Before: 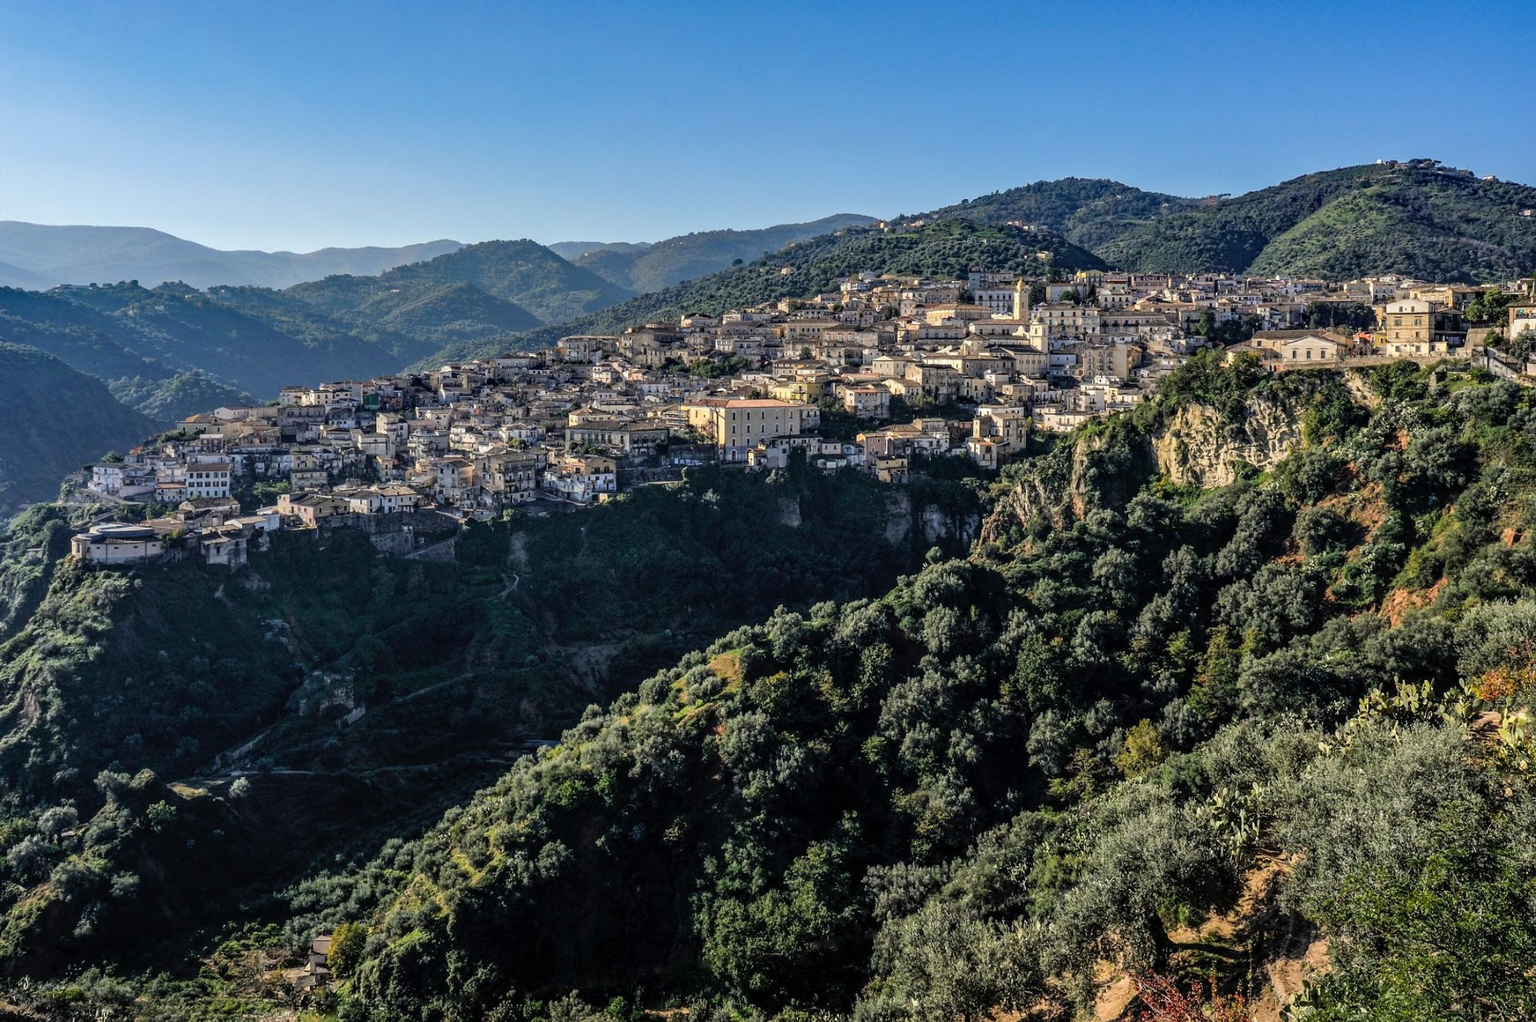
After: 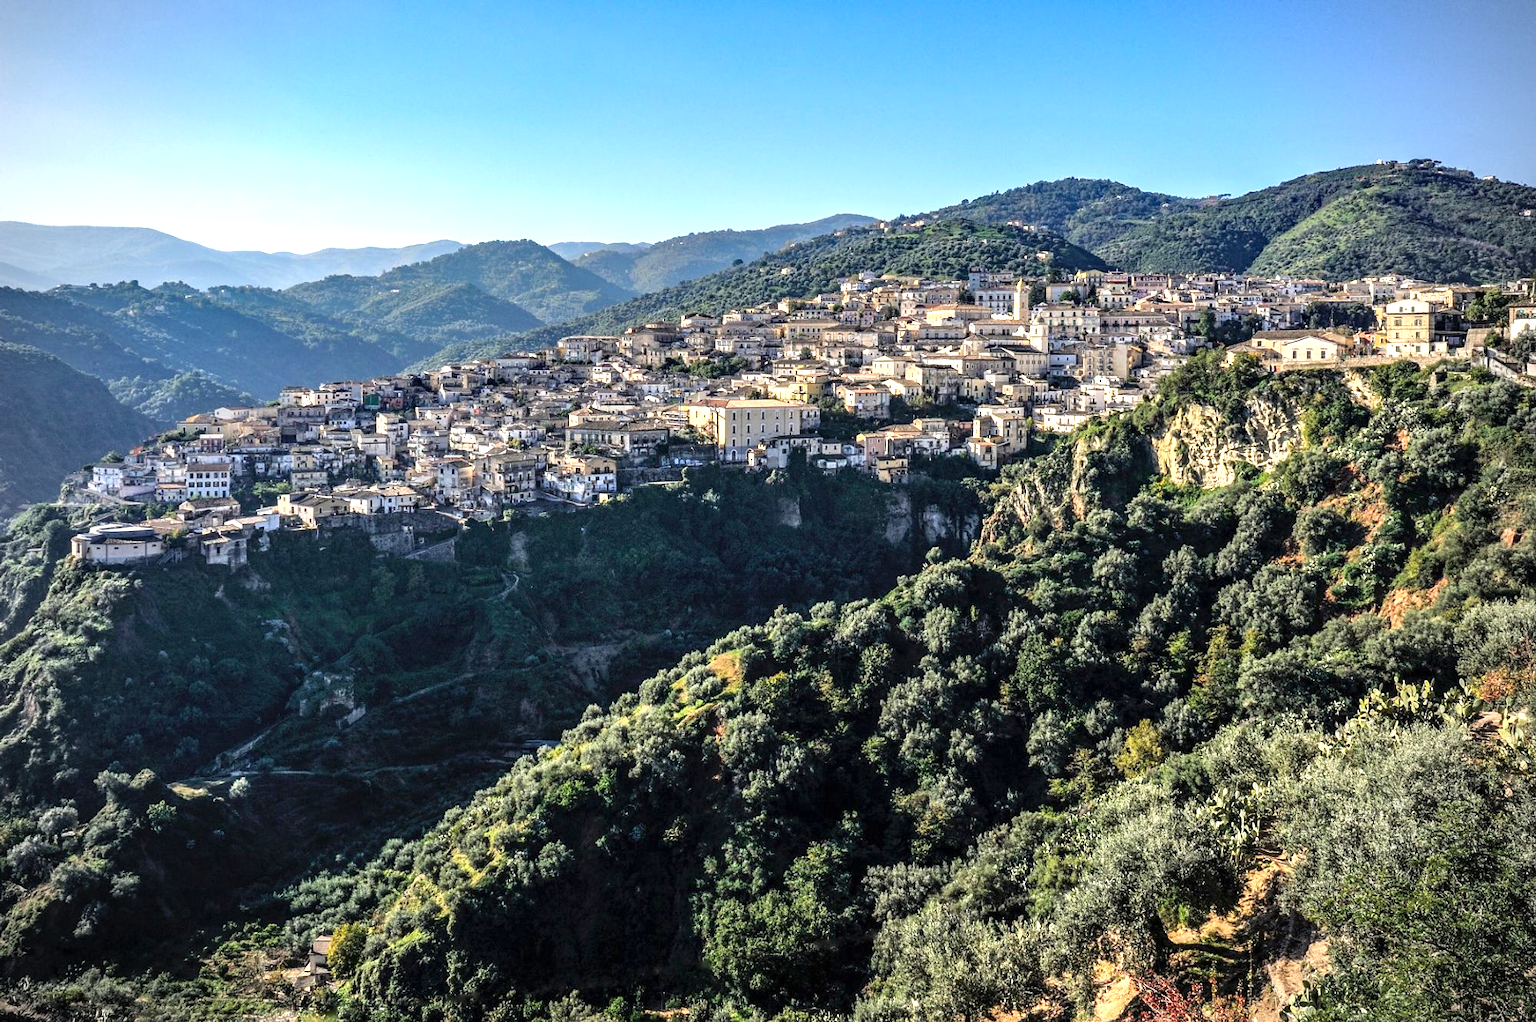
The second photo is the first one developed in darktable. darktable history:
vignetting: fall-off radius 45.73%
exposure: exposure 1 EV, compensate highlight preservation false
